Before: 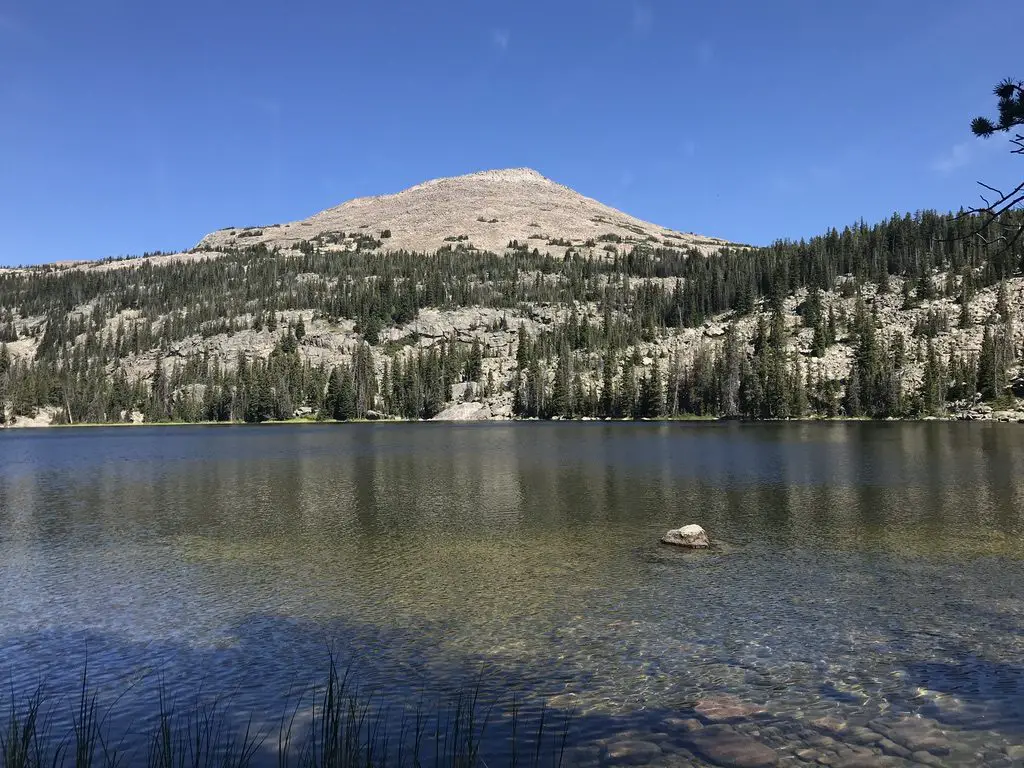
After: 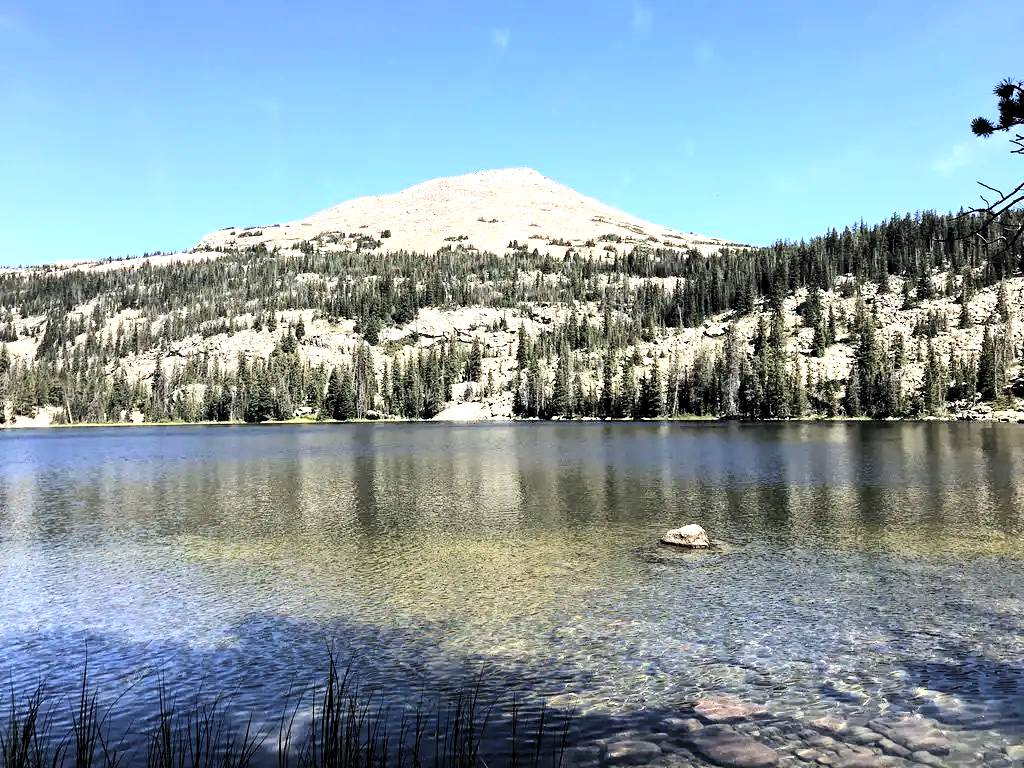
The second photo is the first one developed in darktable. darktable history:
base curve: curves: ch0 [(0, 0.003) (0.001, 0.002) (0.006, 0.004) (0.02, 0.022) (0.048, 0.086) (0.094, 0.234) (0.162, 0.431) (0.258, 0.629) (0.385, 0.8) (0.548, 0.918) (0.751, 0.988) (1, 1)]
levels: levels [0.062, 0.494, 0.925]
